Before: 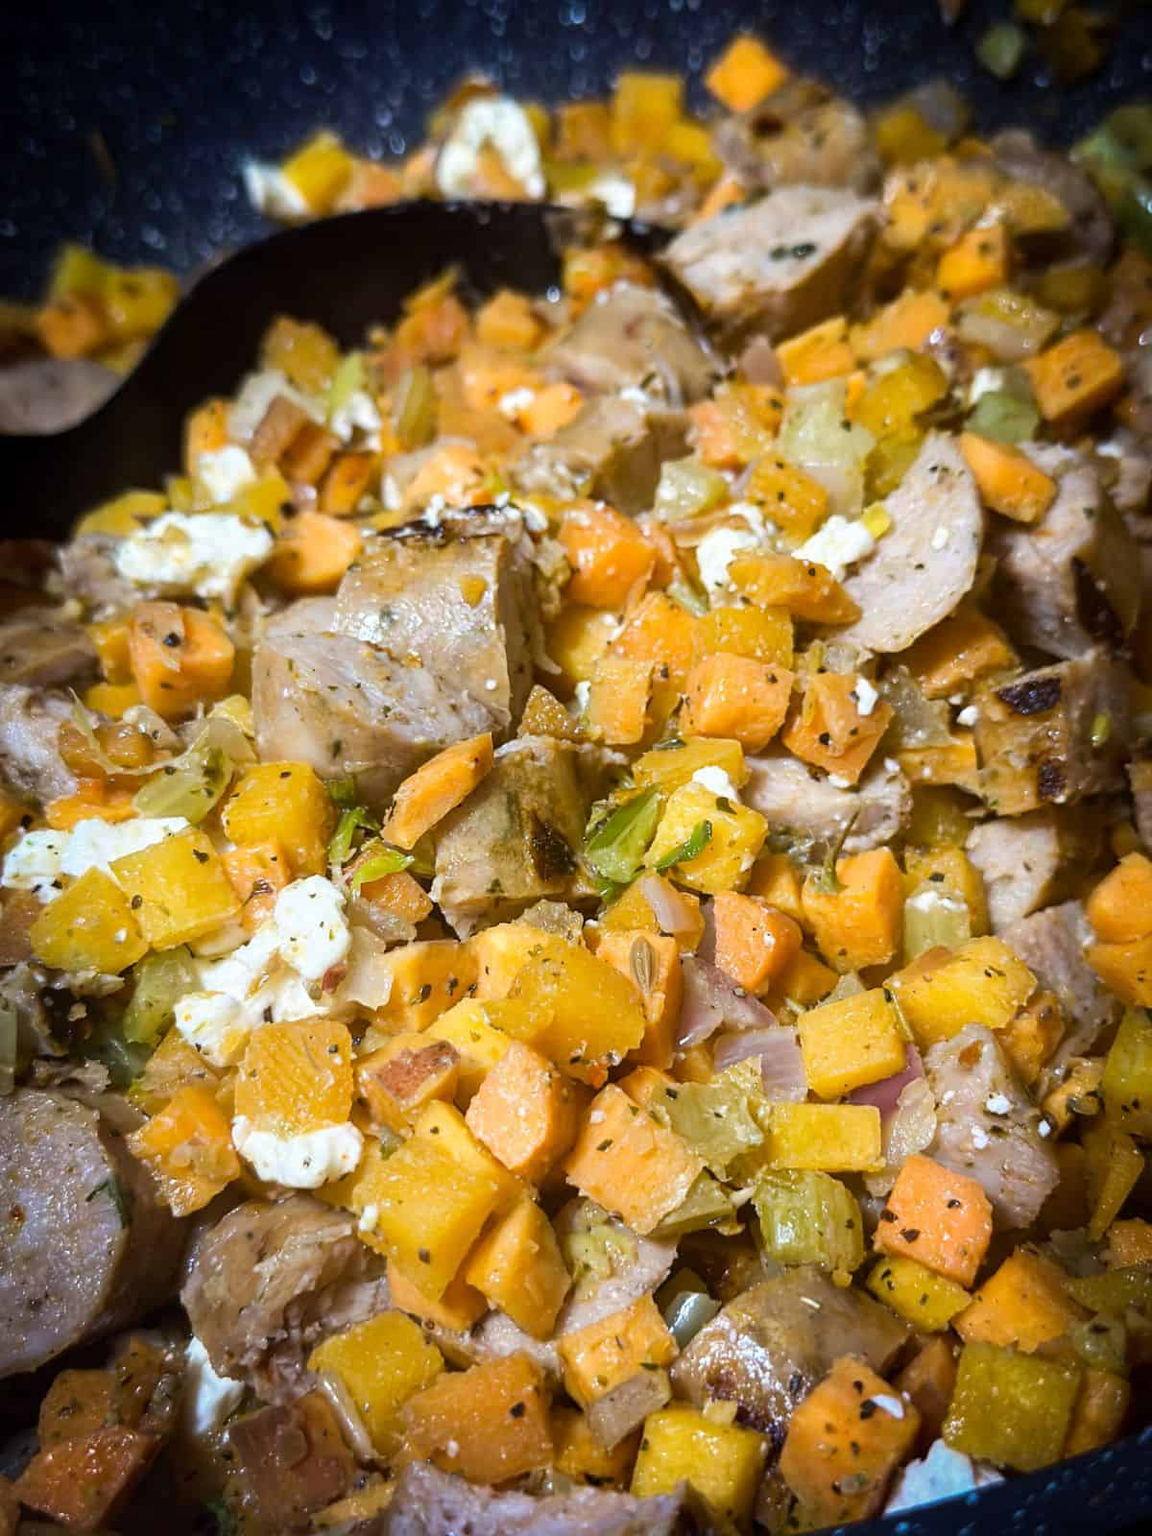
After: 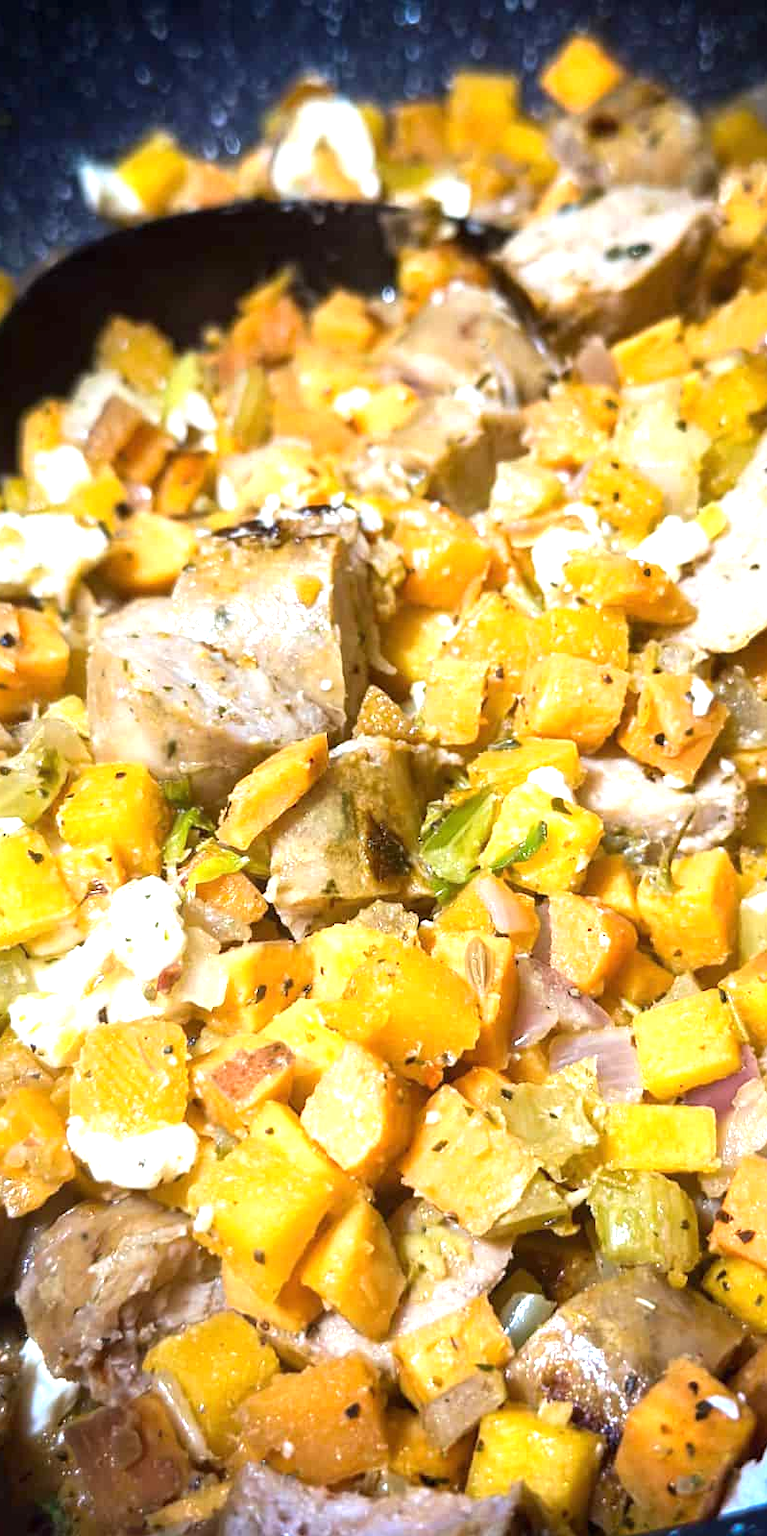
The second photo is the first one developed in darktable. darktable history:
exposure: black level correction 0, exposure 0.841 EV, compensate highlight preservation false
crop and rotate: left 14.381%, right 18.994%
